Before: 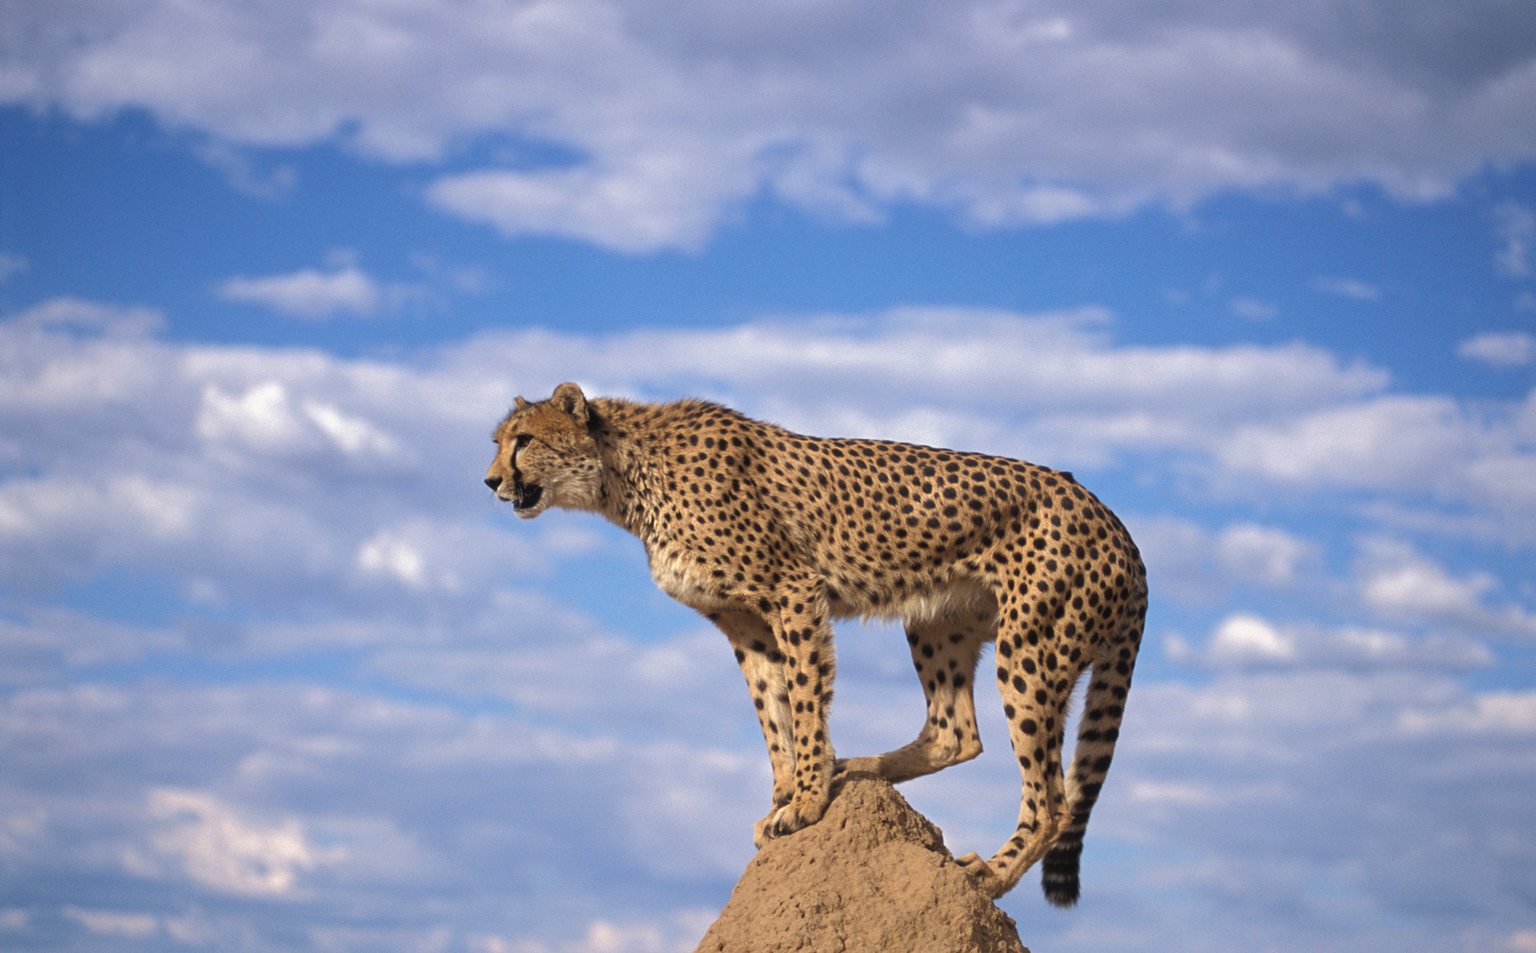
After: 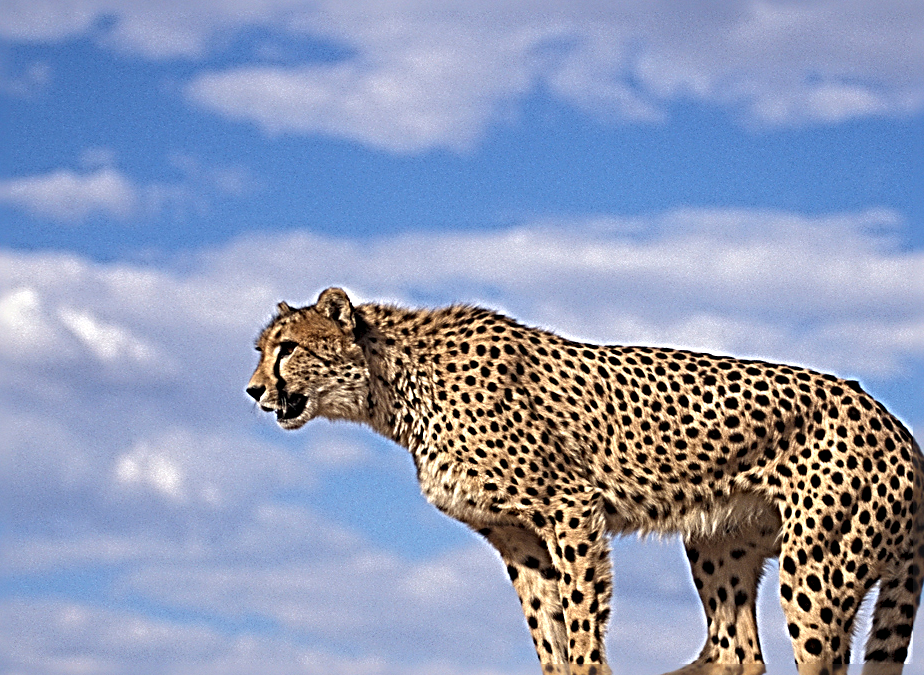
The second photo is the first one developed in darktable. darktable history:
crop: left 16.174%, top 11.205%, right 26.032%, bottom 20.768%
sharpen: radius 4.012, amount 2
